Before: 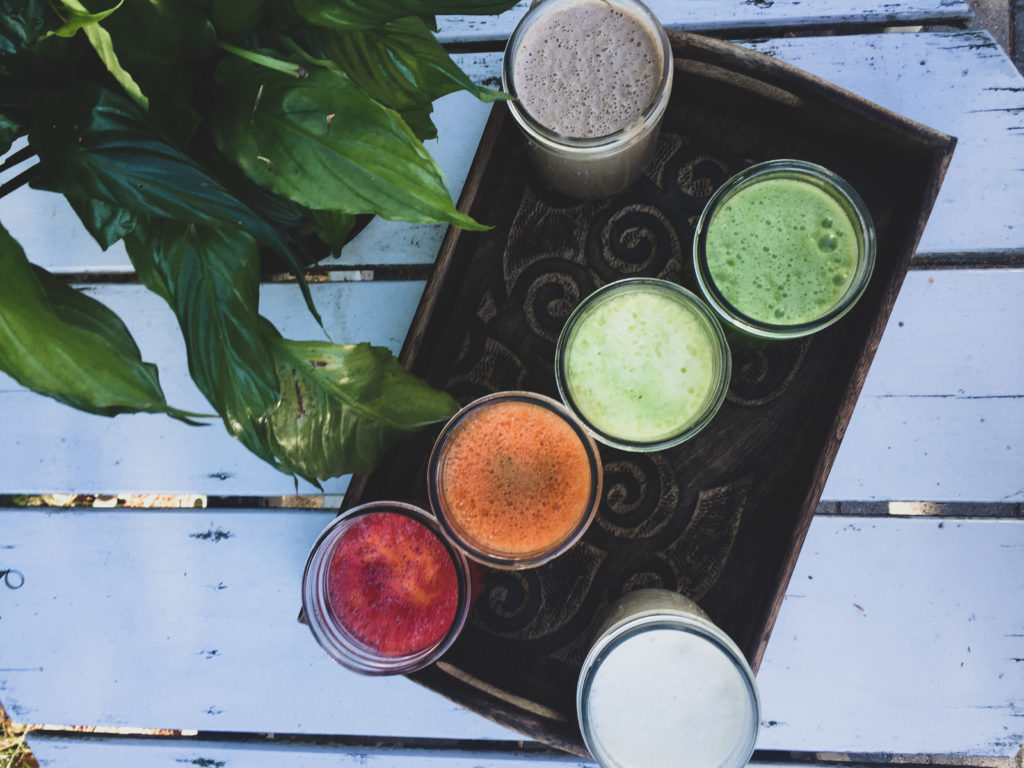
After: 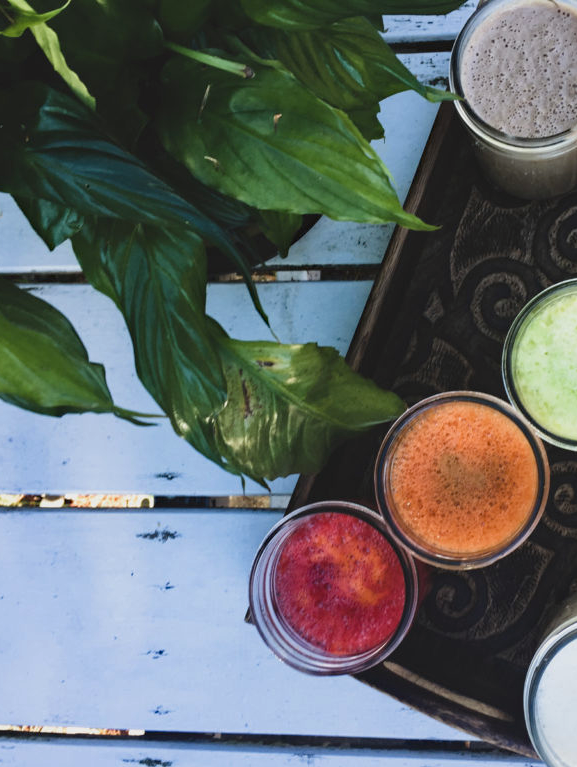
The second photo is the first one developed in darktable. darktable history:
crop: left 5.227%, right 38.335%
haze removal: adaptive false
